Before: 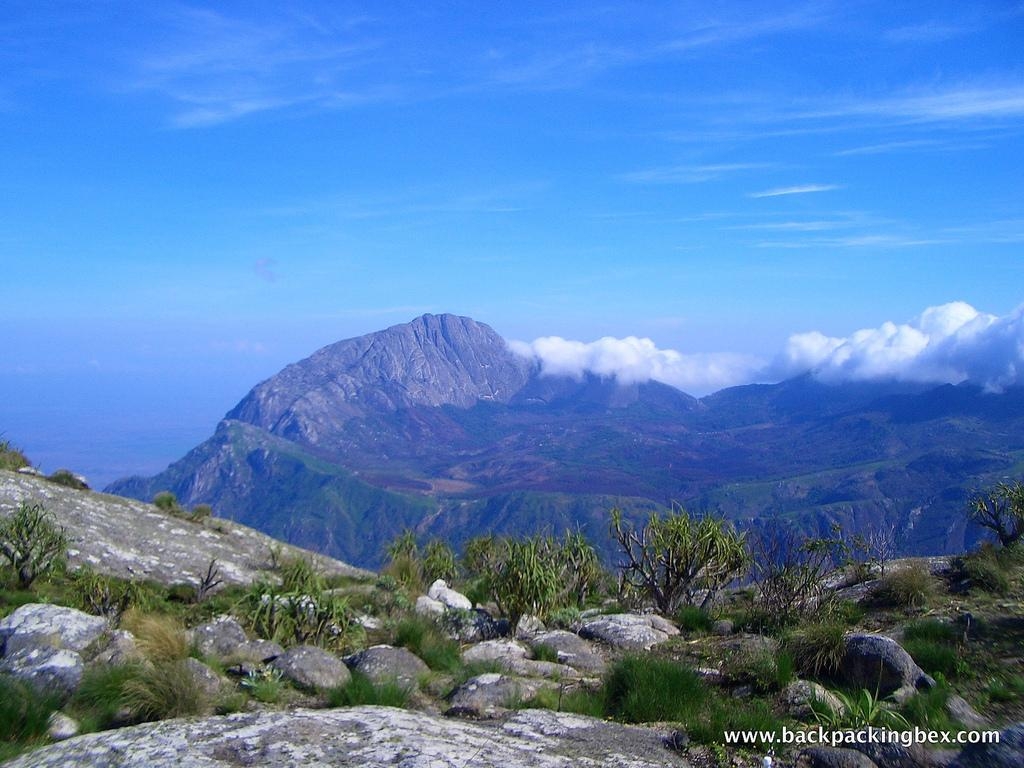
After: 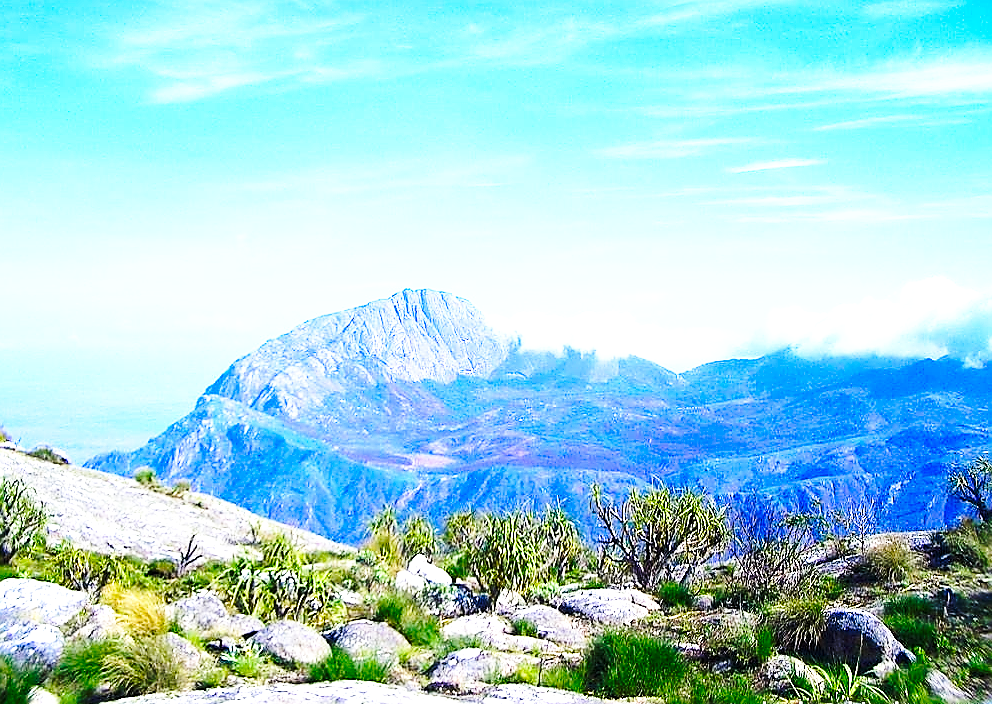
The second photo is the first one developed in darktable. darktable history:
base curve: curves: ch0 [(0, 0) (0.036, 0.037) (0.121, 0.228) (0.46, 0.76) (0.859, 0.983) (1, 1)], preserve colors none
tone equalizer: -8 EV -0.439 EV, -7 EV -0.385 EV, -6 EV -0.325 EV, -5 EV -0.249 EV, -3 EV 0.21 EV, -2 EV 0.333 EV, -1 EV 0.394 EV, +0 EV 0.412 EV, edges refinement/feathering 500, mask exposure compensation -1.57 EV, preserve details no
local contrast: mode bilateral grid, contrast 14, coarseness 36, detail 106%, midtone range 0.2
color balance rgb: perceptual saturation grading › global saturation 25.141%, global vibrance 28.465%
sharpen: radius 1.39, amount 1.265, threshold 0.798
crop: left 2.006%, top 3.337%, right 1.025%, bottom 4.92%
exposure: black level correction 0, exposure 1.199 EV, compensate highlight preservation false
